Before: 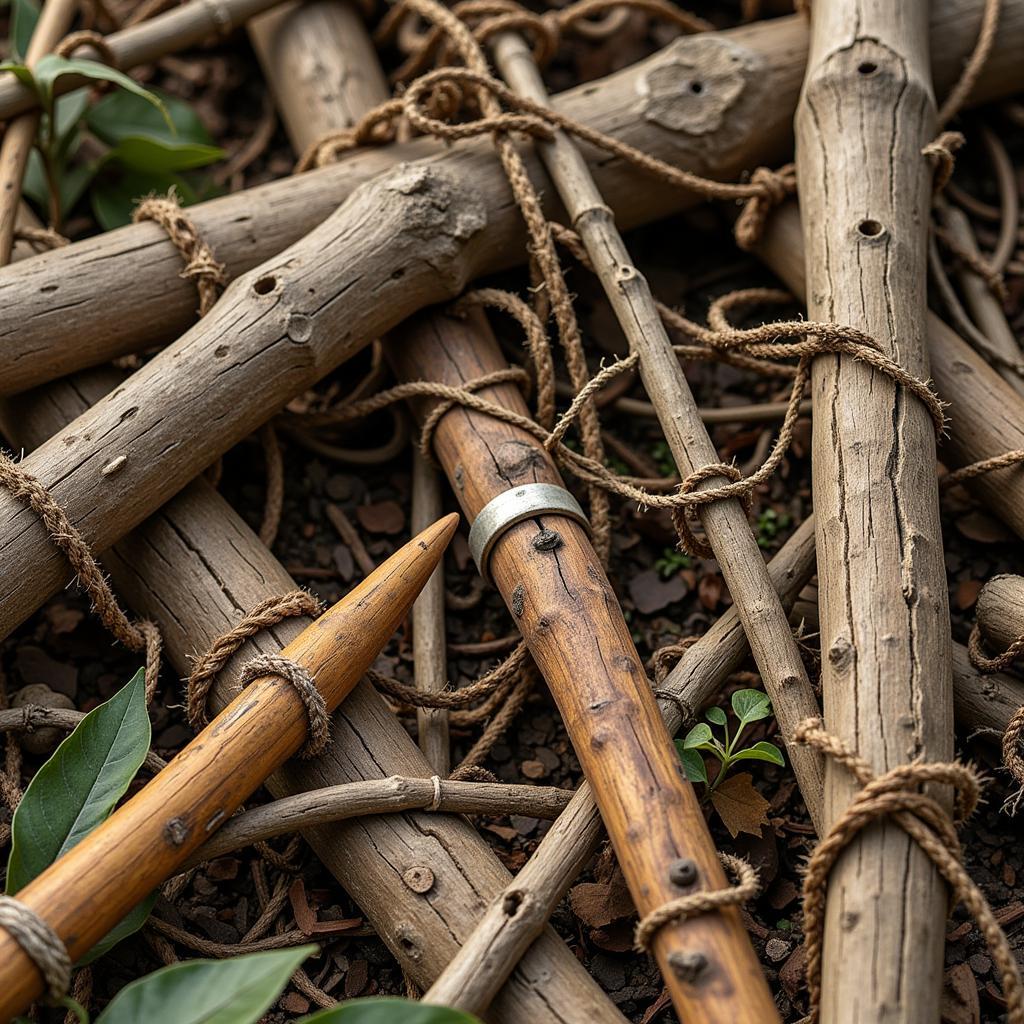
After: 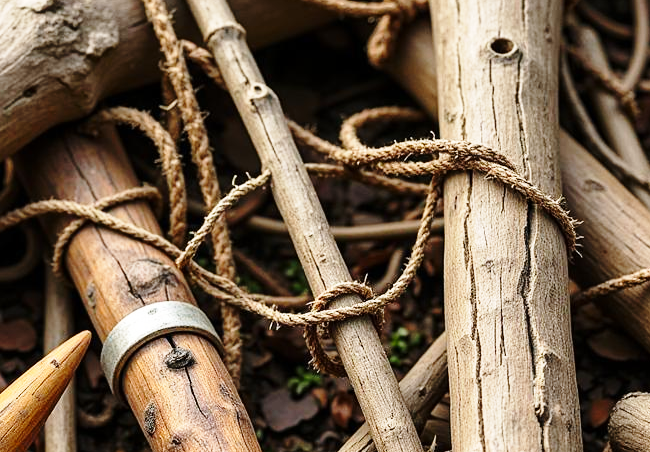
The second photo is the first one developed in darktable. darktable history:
crop: left 36.03%, top 17.83%, right 0.476%, bottom 37.981%
base curve: curves: ch0 [(0, 0) (0.028, 0.03) (0.121, 0.232) (0.46, 0.748) (0.859, 0.968) (1, 1)], preserve colors none
